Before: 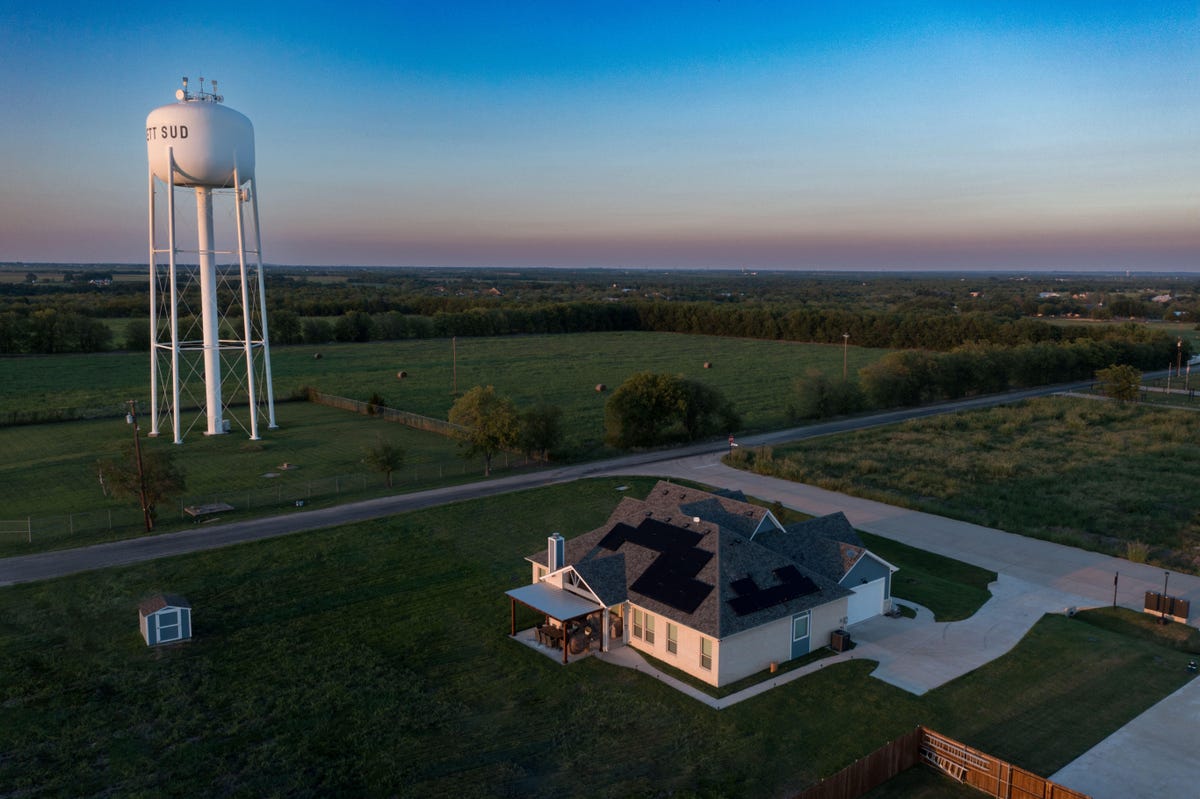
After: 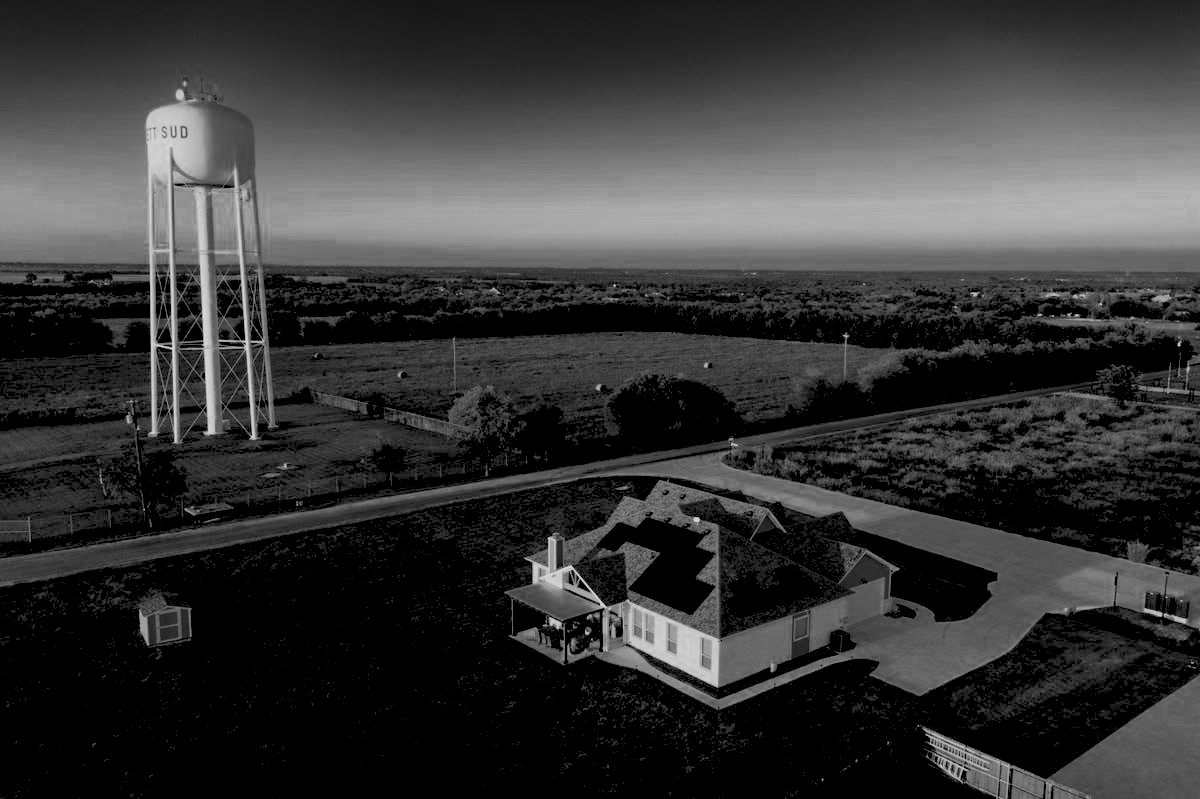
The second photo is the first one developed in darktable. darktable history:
color zones: curves: ch0 [(0, 0.553) (0.123, 0.58) (0.23, 0.419) (0.468, 0.155) (0.605, 0.132) (0.723, 0.063) (0.833, 0.172) (0.921, 0.468)]; ch1 [(0.025, 0.645) (0.229, 0.584) (0.326, 0.551) (0.537, 0.446) (0.599, 0.911) (0.708, 1) (0.805, 0.944)]; ch2 [(0.086, 0.468) (0.254, 0.464) (0.638, 0.564) (0.702, 0.592) (0.768, 0.564)]
monochrome: a -6.99, b 35.61, size 1.4
filmic rgb: black relative exposure -7.6 EV, white relative exposure 4.64 EV, threshold 3 EV, target black luminance 0%, hardness 3.55, latitude 50.51%, contrast 1.033, highlights saturation mix 10%, shadows ↔ highlights balance -0.198%, color science v4 (2020), enable highlight reconstruction true
tone equalizer: -8 EV 0.25 EV, -7 EV 0.417 EV, -6 EV 0.417 EV, -5 EV 0.25 EV, -3 EV -0.25 EV, -2 EV -0.417 EV, -1 EV -0.417 EV, +0 EV -0.25 EV, edges refinement/feathering 500, mask exposure compensation -1.57 EV, preserve details guided filter
levels: levels [0.093, 0.434, 0.988]
